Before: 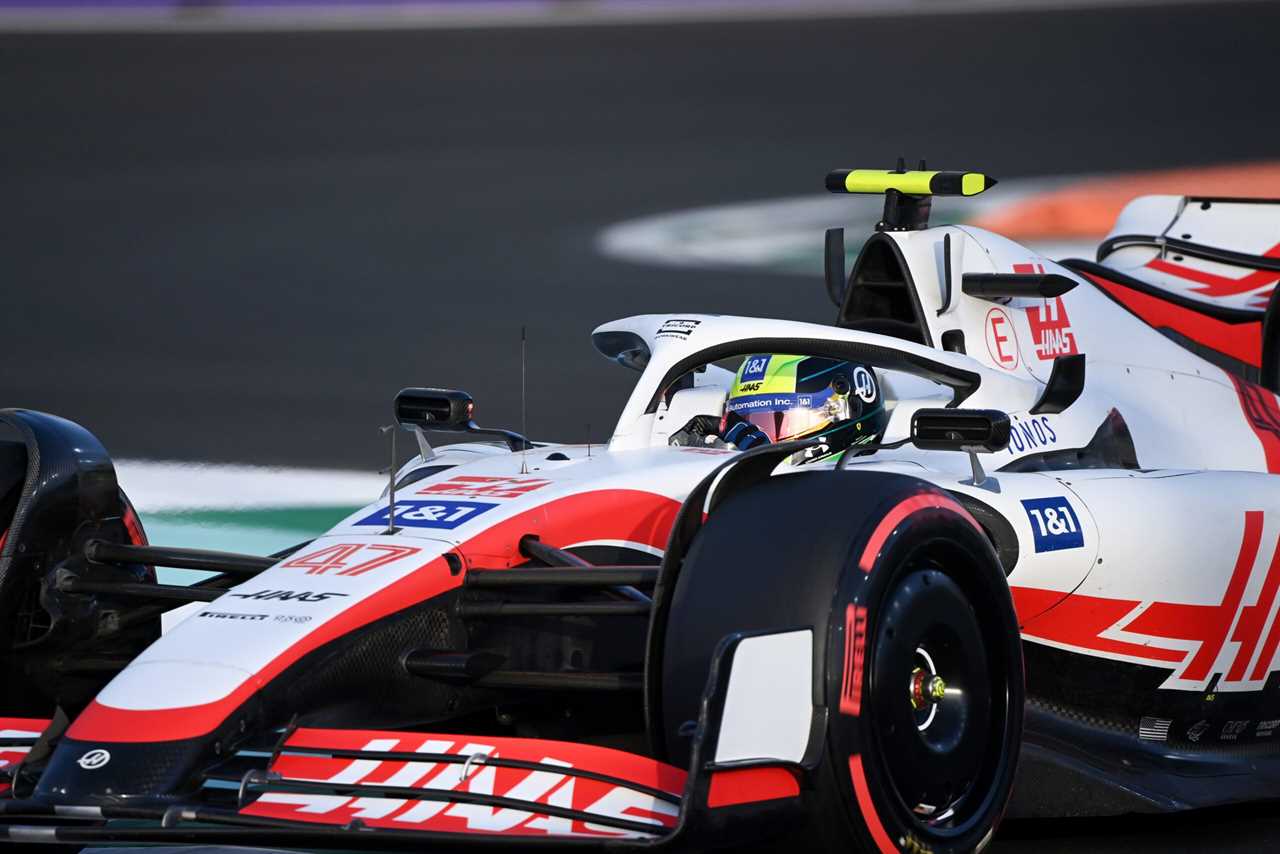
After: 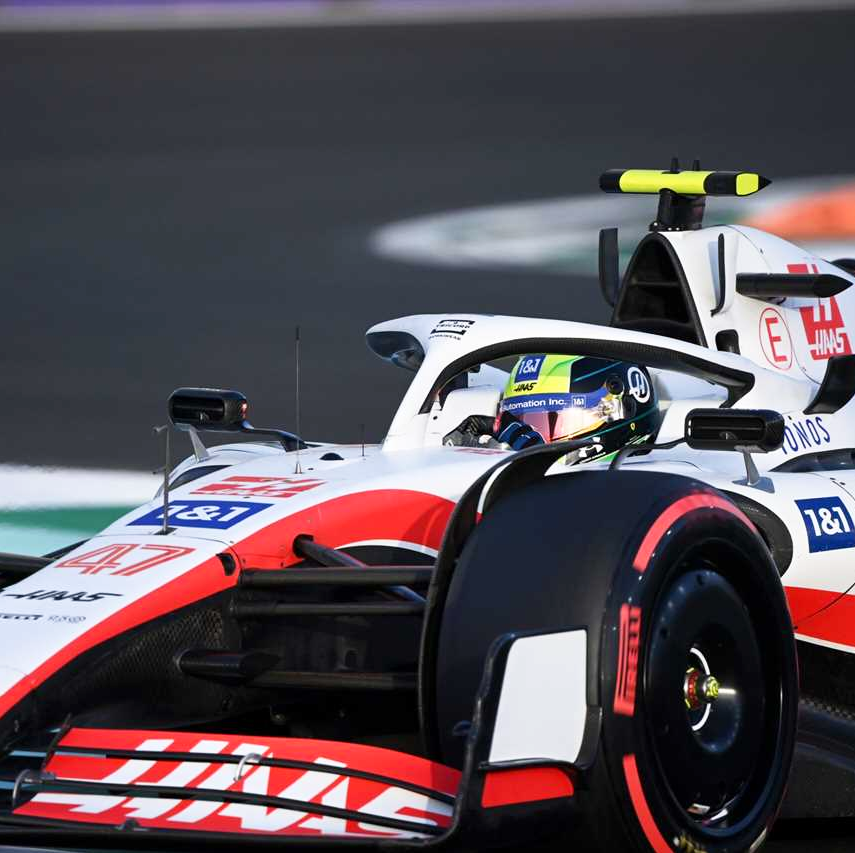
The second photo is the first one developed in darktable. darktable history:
crop and rotate: left 17.732%, right 15.423%
tone curve: curves: ch0 [(0, 0) (0.003, 0.003) (0.011, 0.012) (0.025, 0.026) (0.044, 0.047) (0.069, 0.073) (0.1, 0.105) (0.136, 0.143) (0.177, 0.187) (0.224, 0.237) (0.277, 0.293) (0.335, 0.354) (0.399, 0.422) (0.468, 0.495) (0.543, 0.574) (0.623, 0.659) (0.709, 0.749) (0.801, 0.846) (0.898, 0.932) (1, 1)], preserve colors none
